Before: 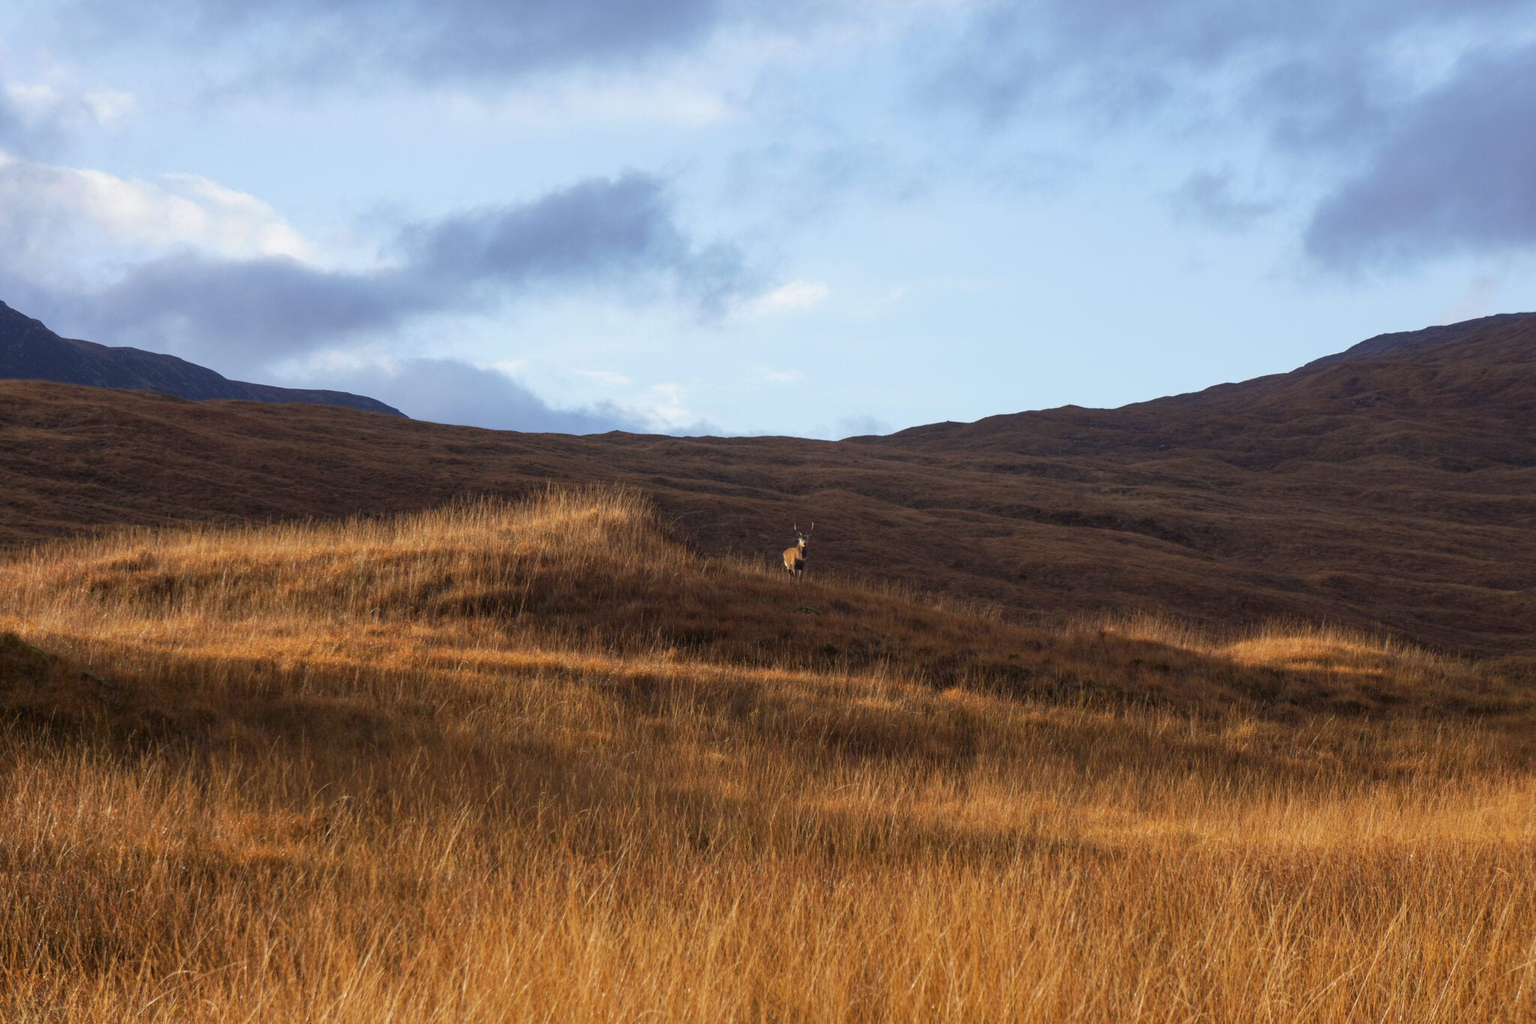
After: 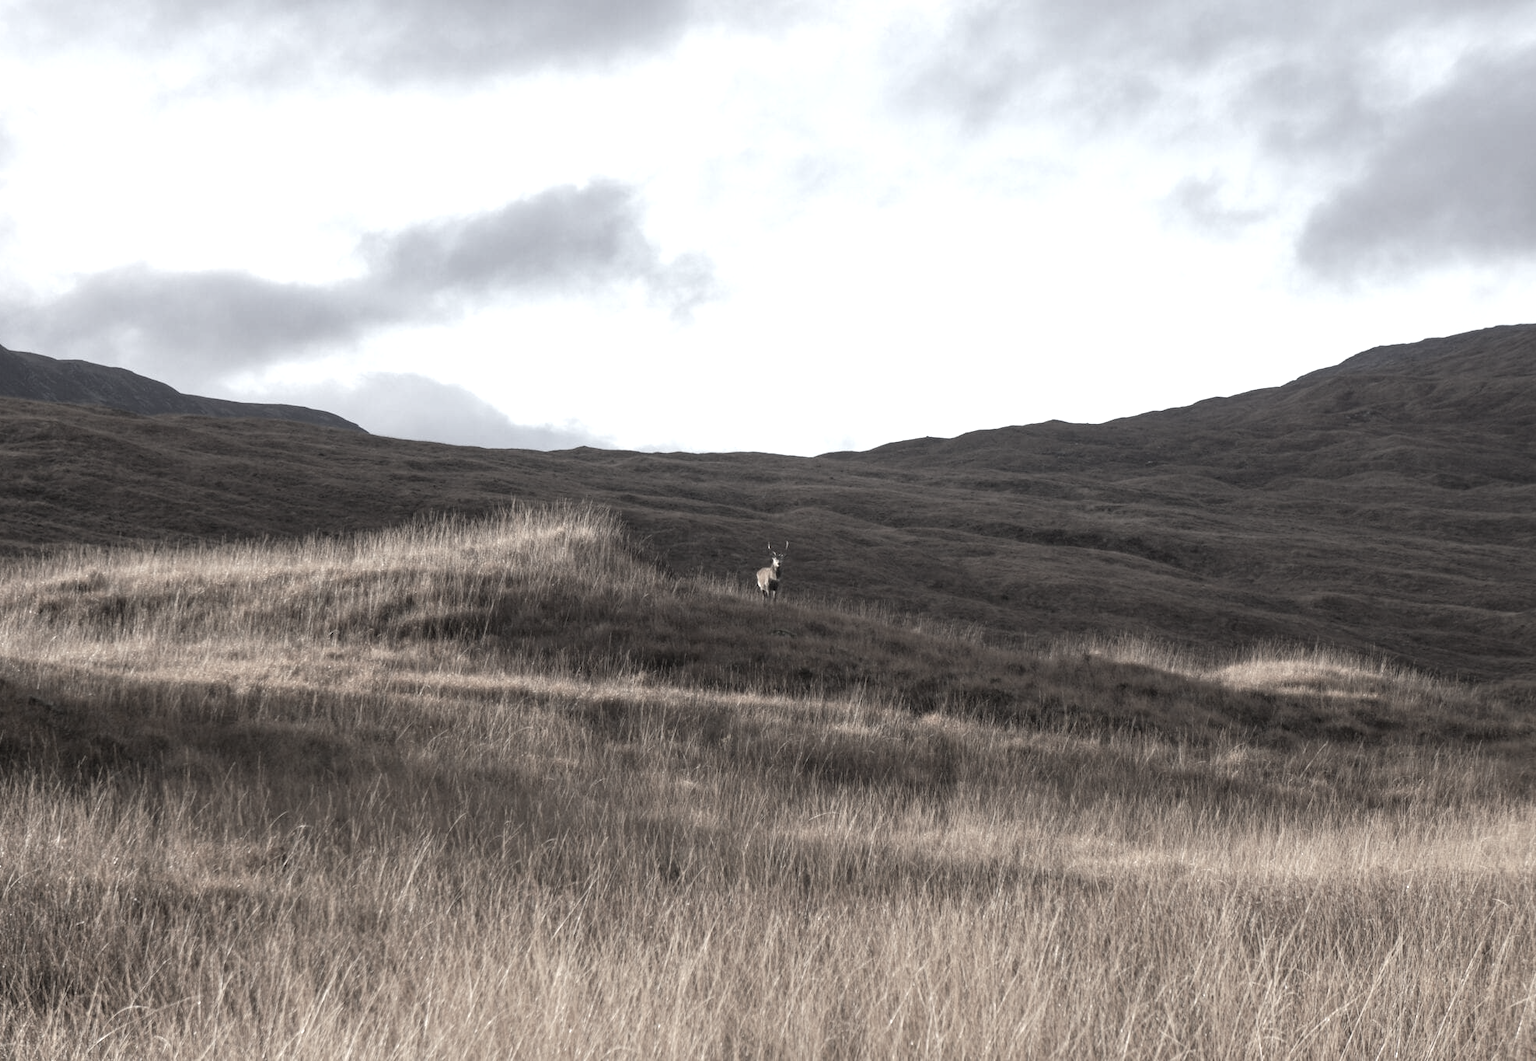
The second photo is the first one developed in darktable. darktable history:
crop and rotate: left 3.497%
exposure: exposure 0.739 EV, compensate highlight preservation false
contrast brightness saturation: saturation -0.036
color correction: highlights b* 0.046, saturation 0.185
